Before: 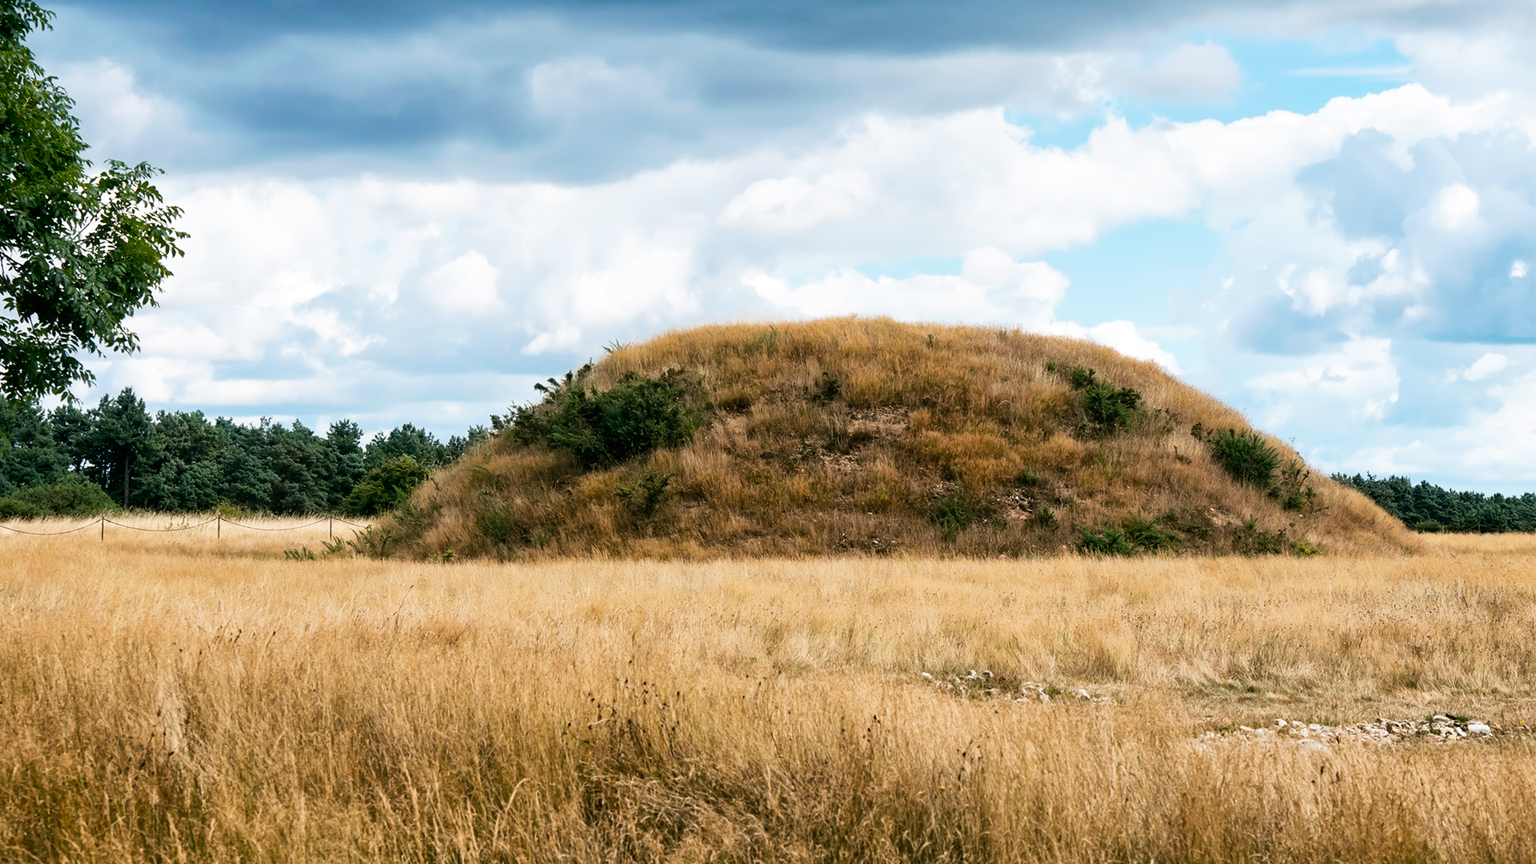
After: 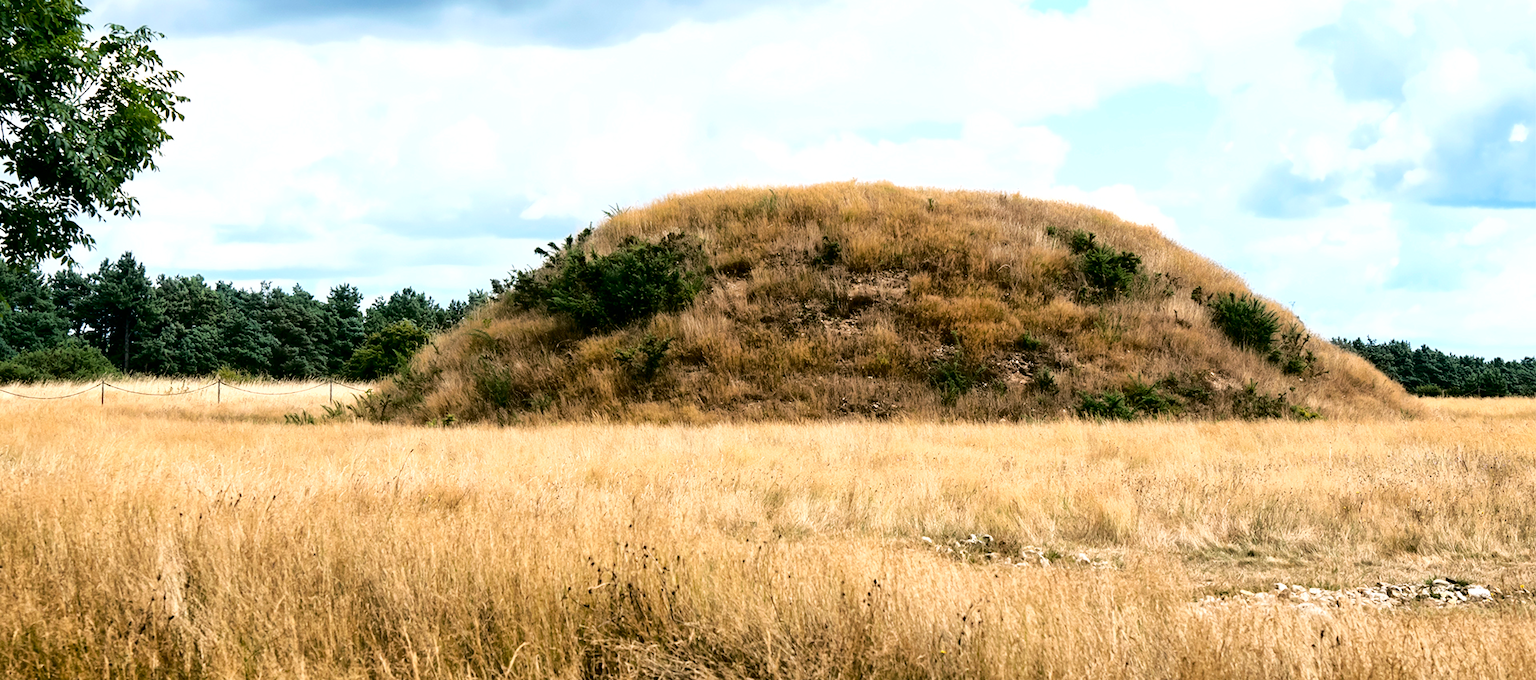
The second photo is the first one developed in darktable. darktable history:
fill light: exposure -2 EV, width 8.6
crop and rotate: top 15.774%, bottom 5.506%
exposure: exposure 0.426 EV, compensate highlight preservation false
